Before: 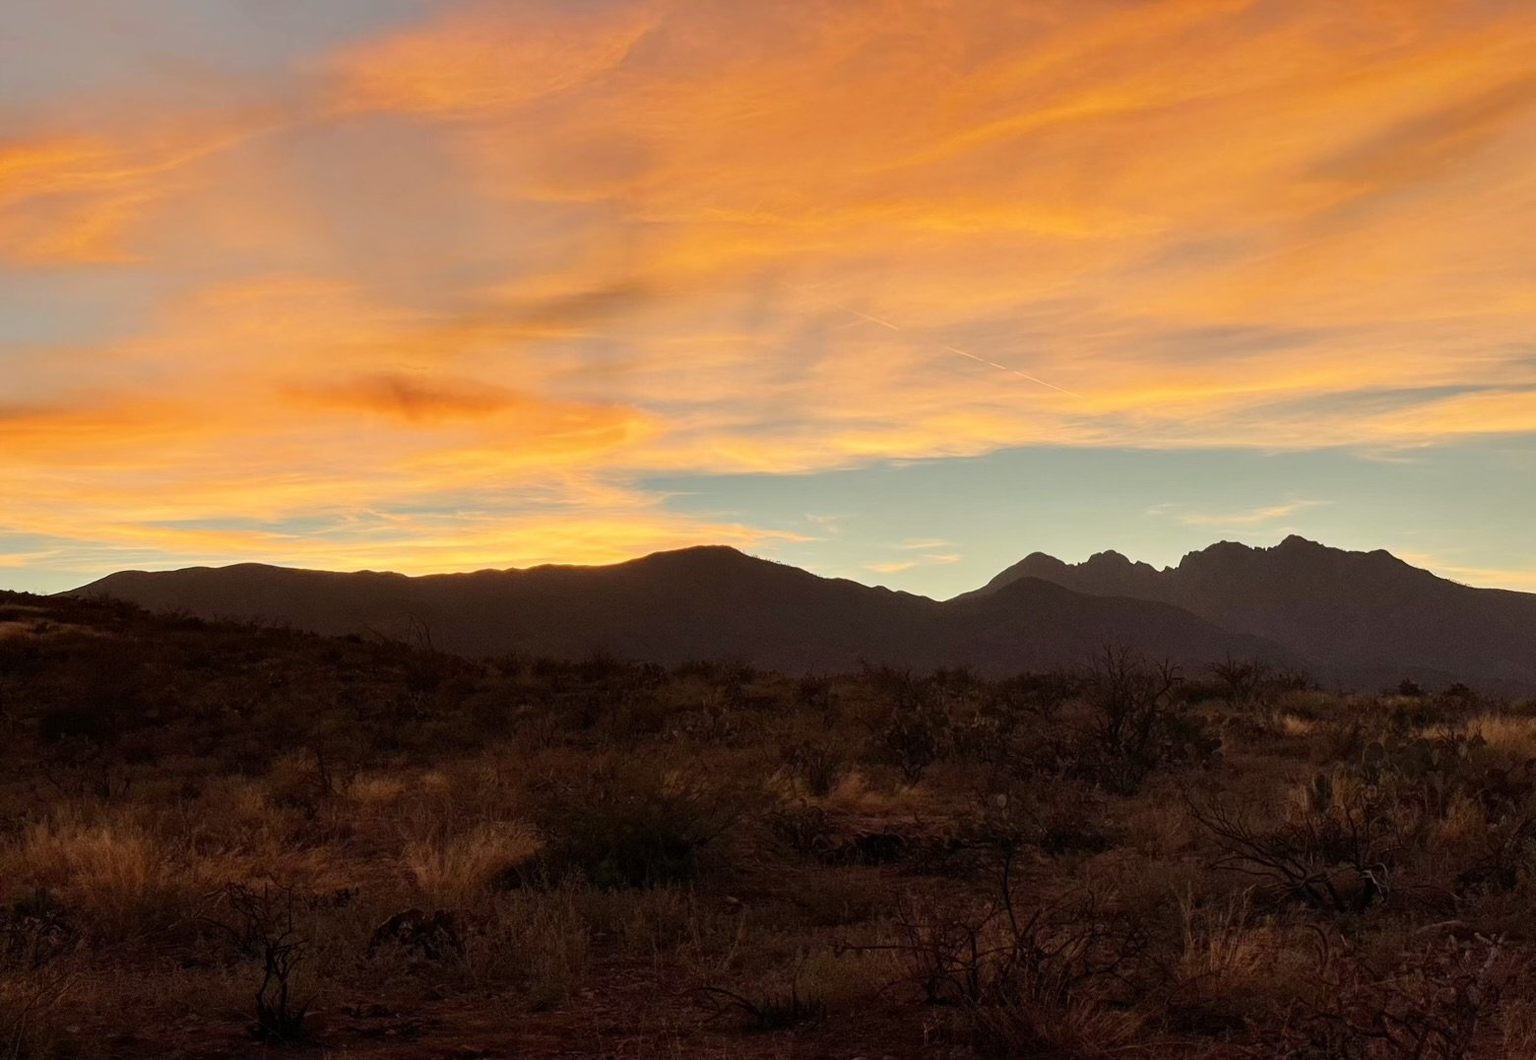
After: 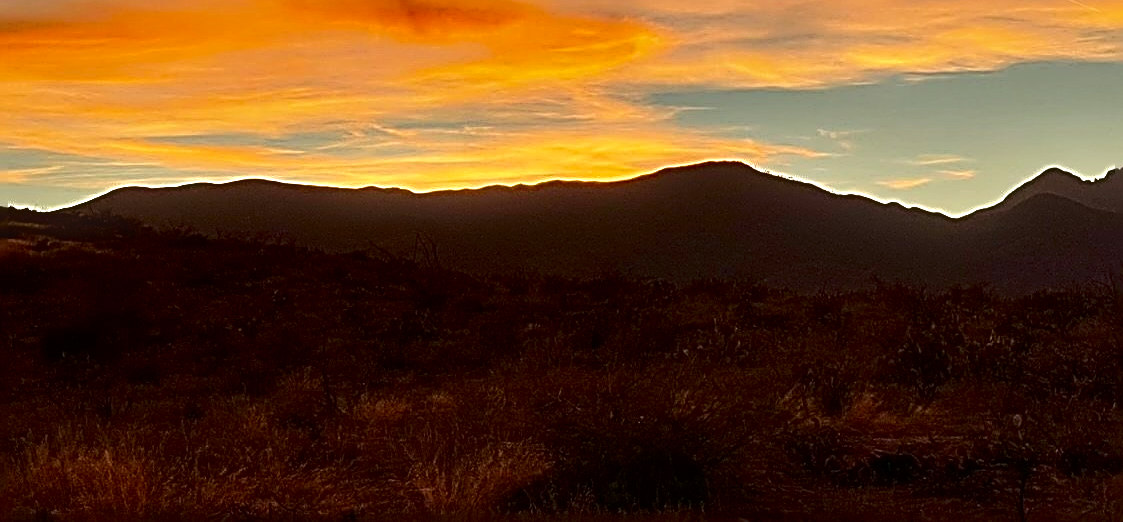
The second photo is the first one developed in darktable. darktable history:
sharpen: radius 3.158, amount 1.731
crop: top 36.498%, right 27.964%, bottom 14.995%
bloom: size 5%, threshold 95%, strength 15%
contrast brightness saturation: brightness -0.2, saturation 0.08
